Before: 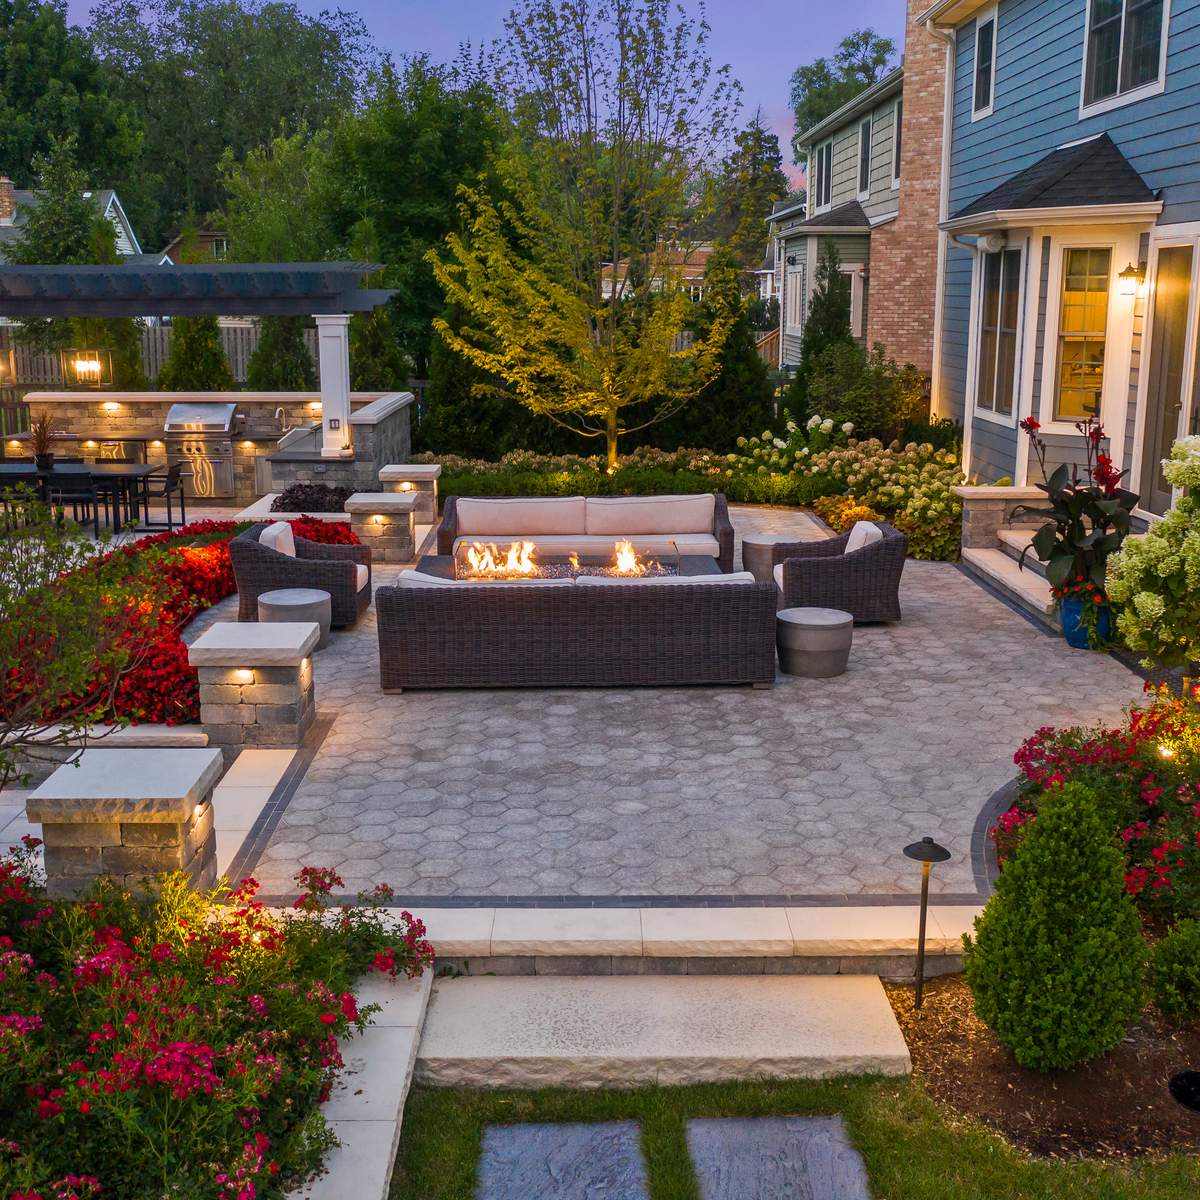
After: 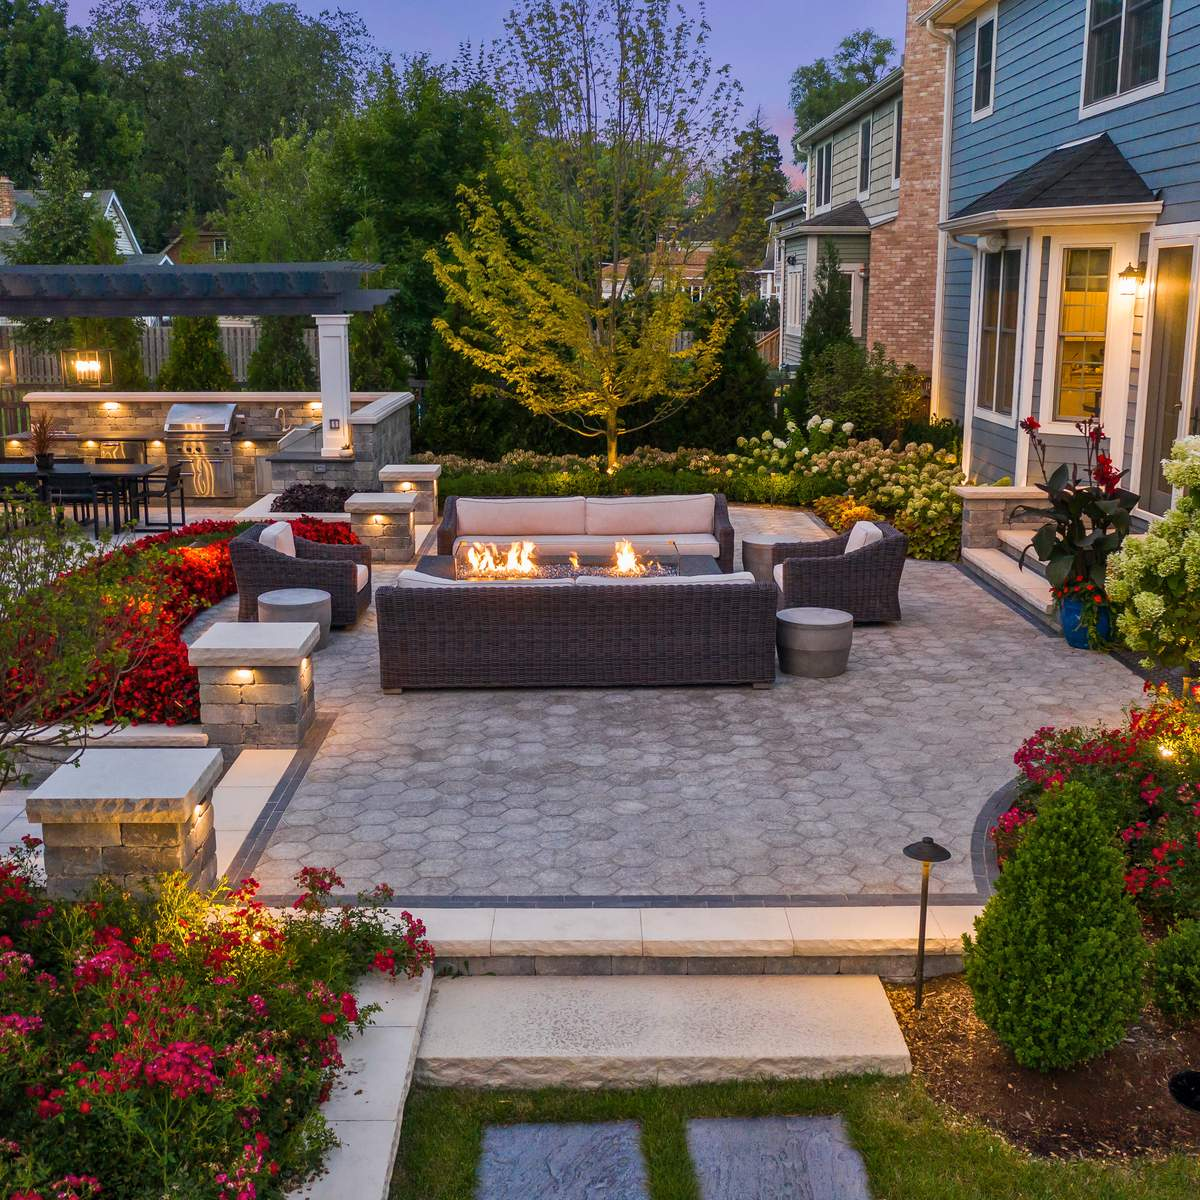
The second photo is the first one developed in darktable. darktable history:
shadows and highlights: radius 125.46, shadows 30.51, highlights -30.51, low approximation 0.01, soften with gaussian
